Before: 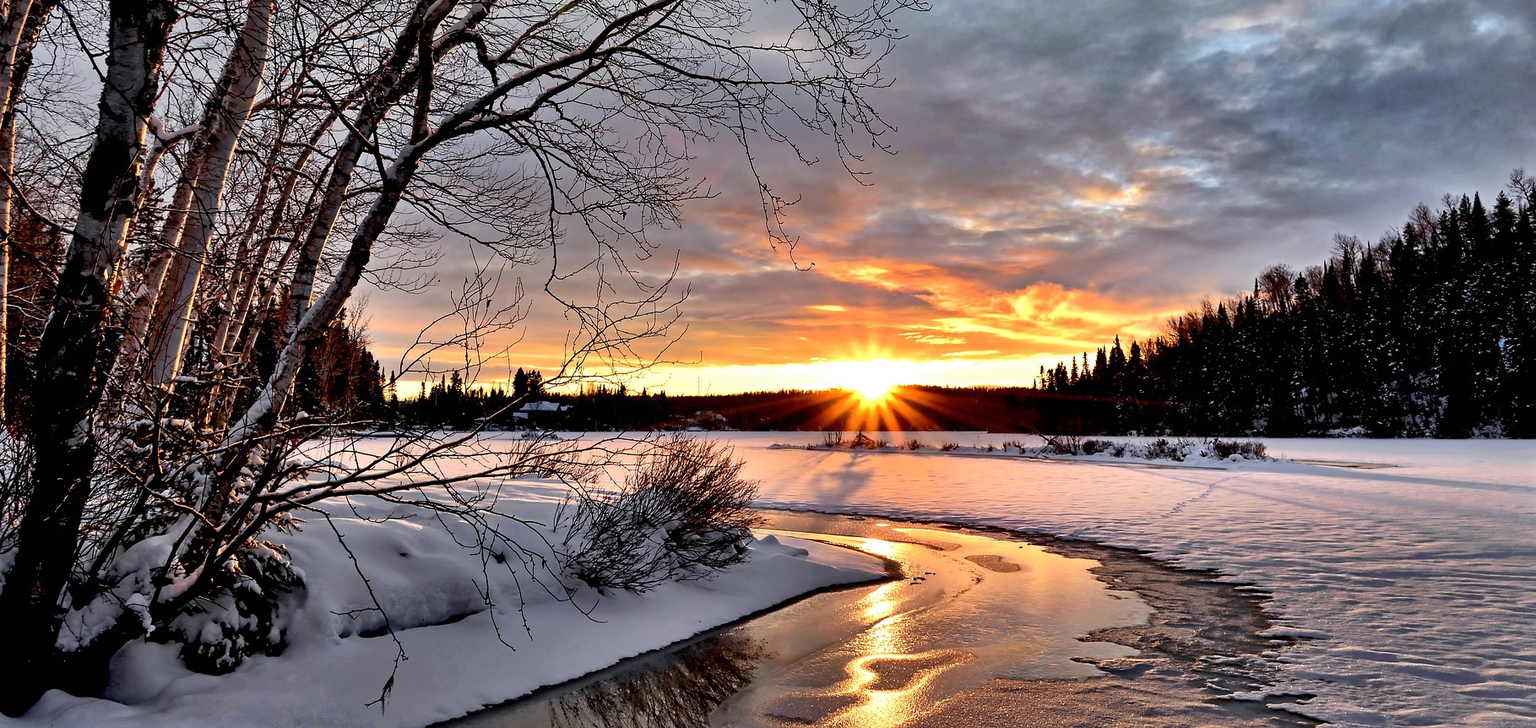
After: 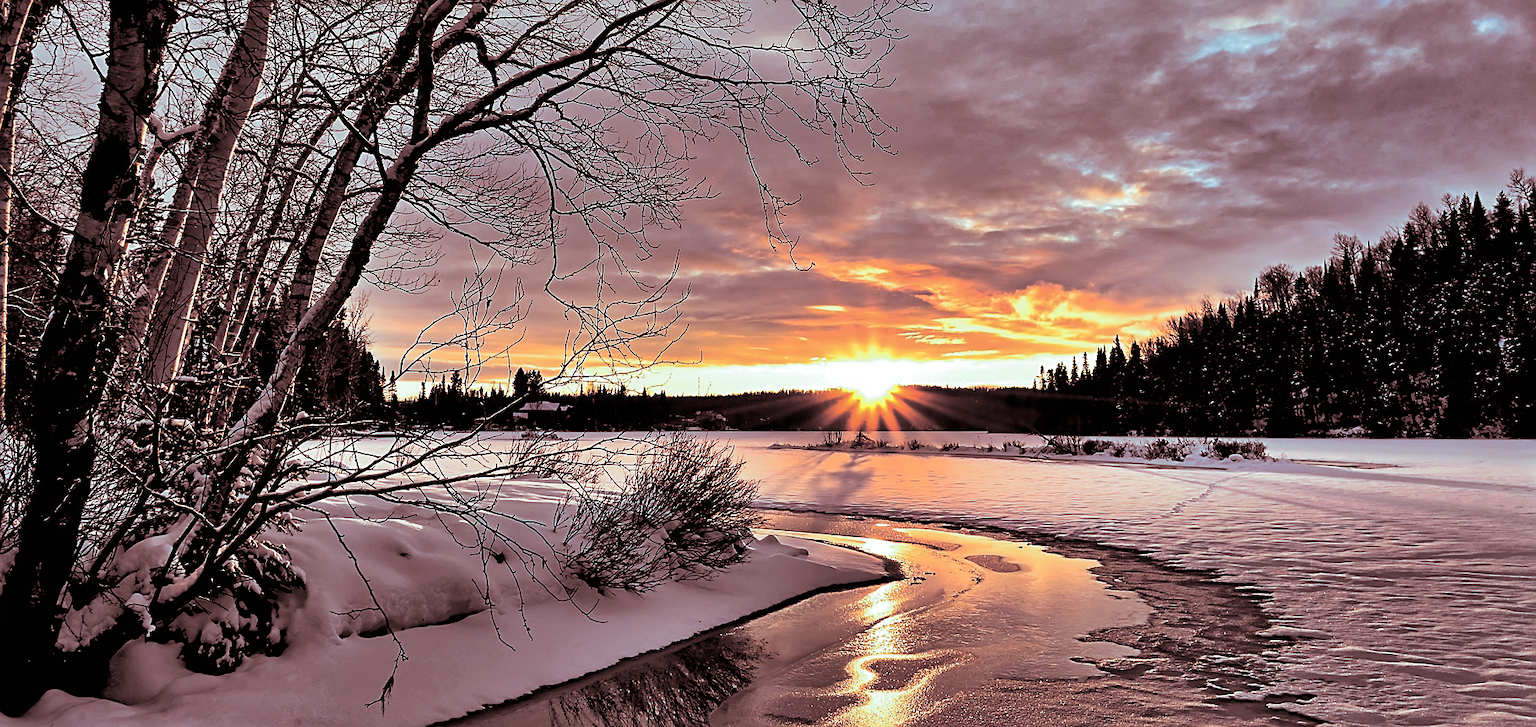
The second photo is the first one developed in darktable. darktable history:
split-toning: shadows › saturation 0.3, highlights › hue 180°, highlights › saturation 0.3, compress 0%
sharpen: on, module defaults
